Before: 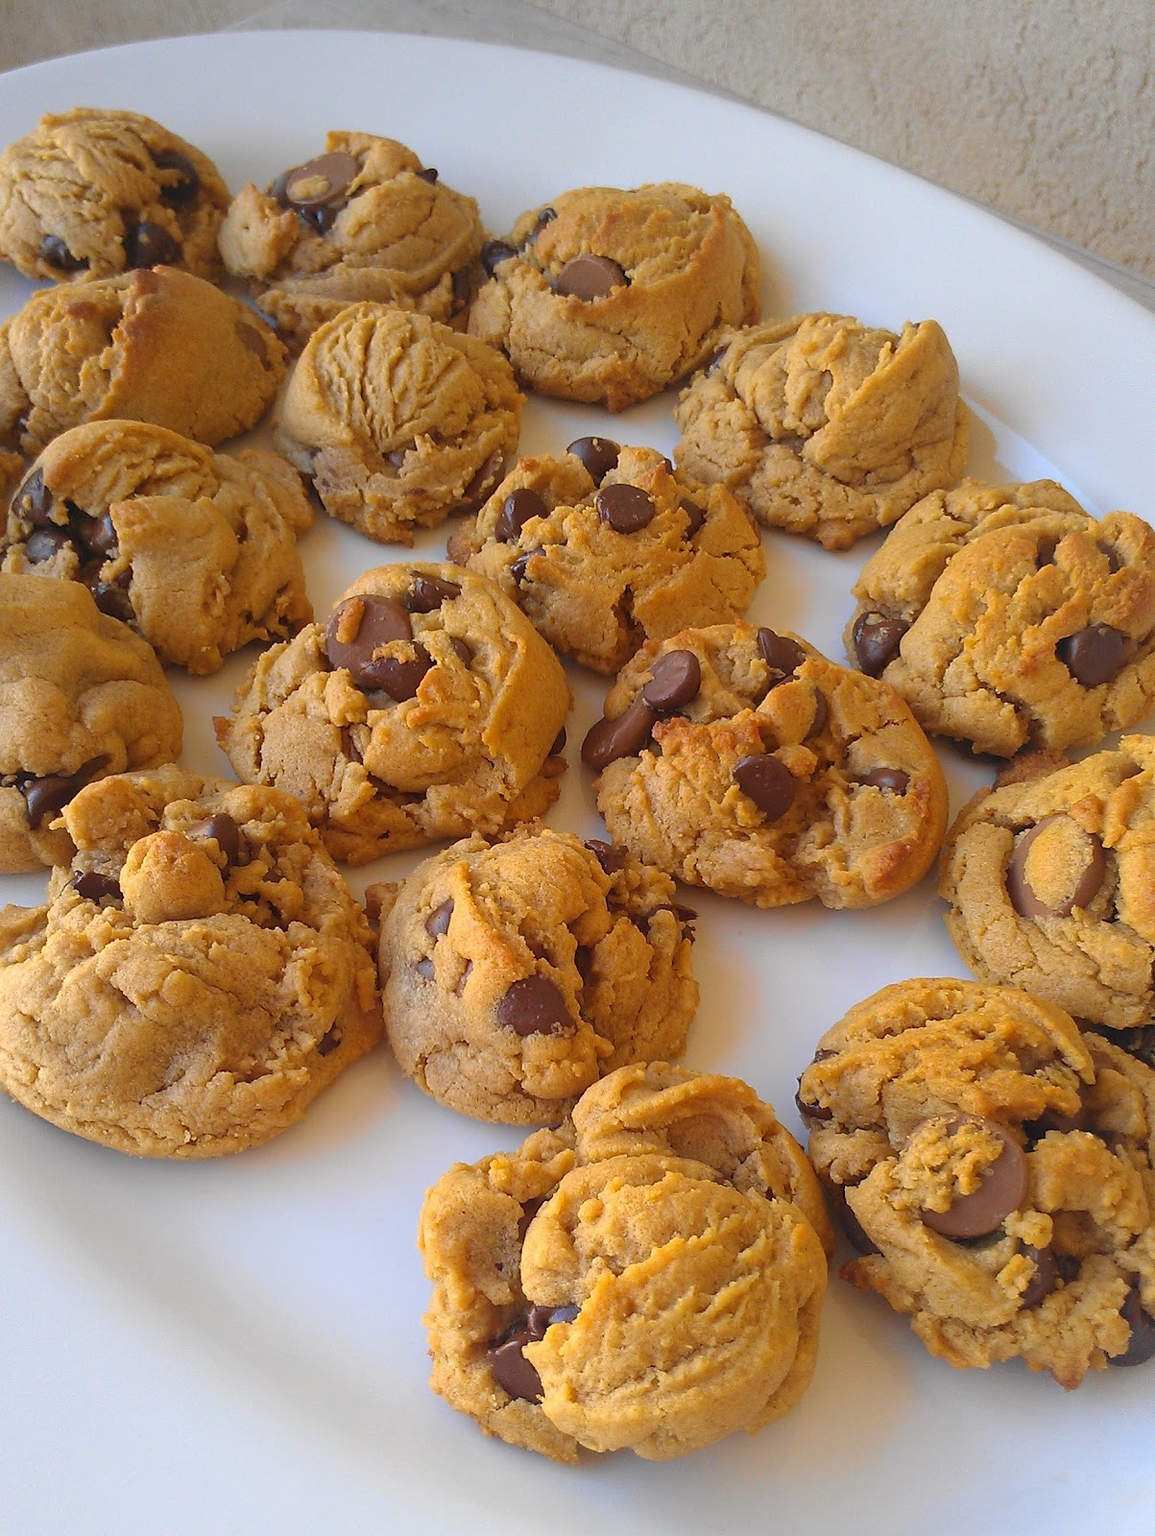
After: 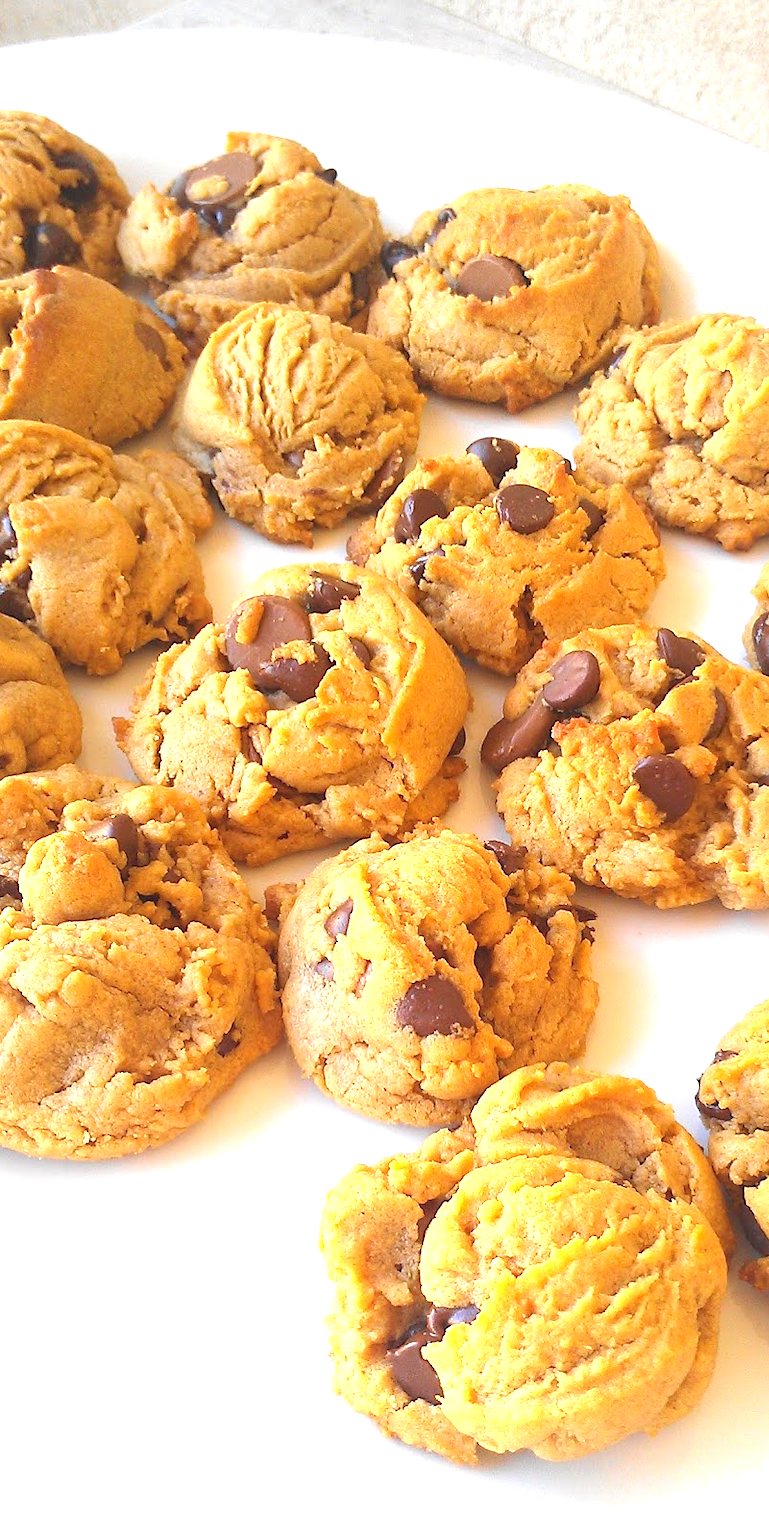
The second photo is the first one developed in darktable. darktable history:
crop and rotate: left 8.786%, right 24.548%
exposure: black level correction 0, exposure 1.45 EV, compensate exposure bias true, compensate highlight preservation false
